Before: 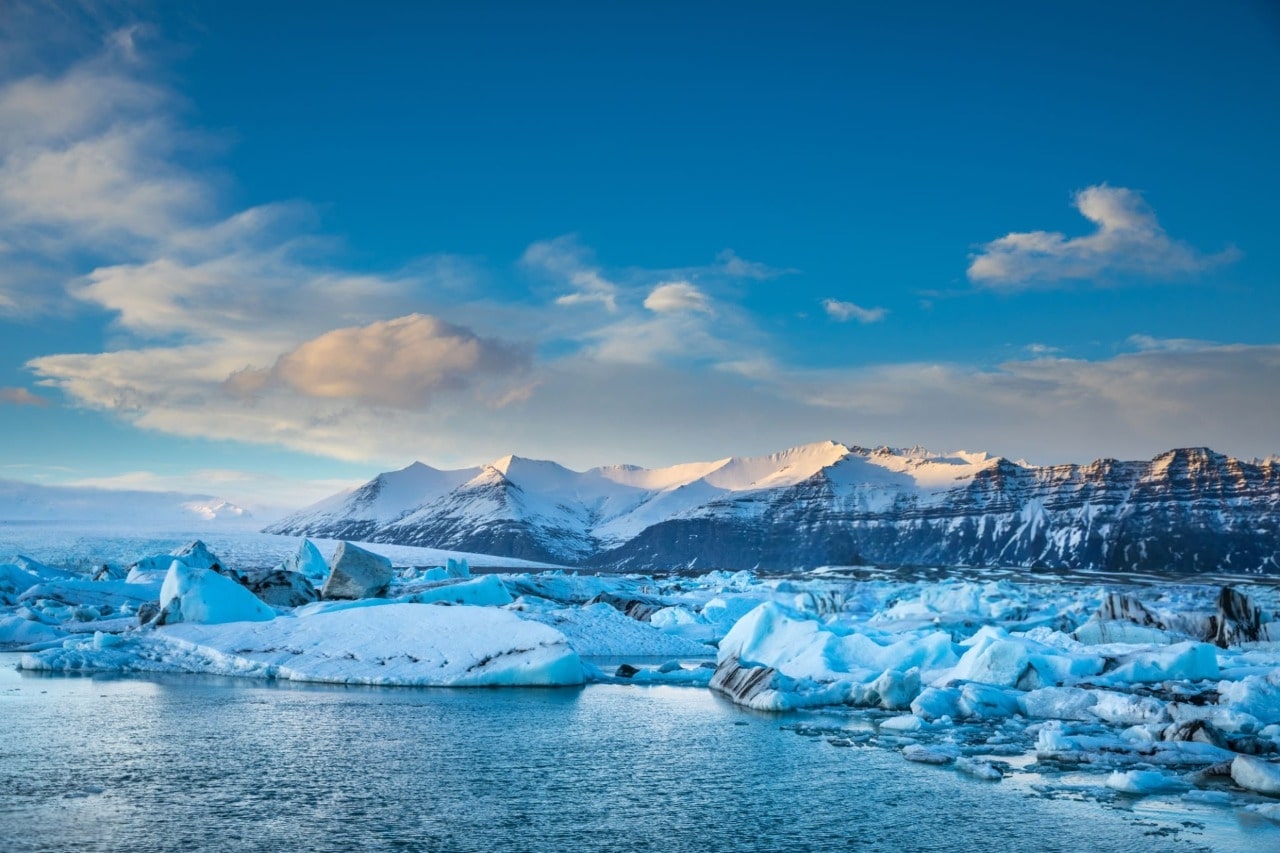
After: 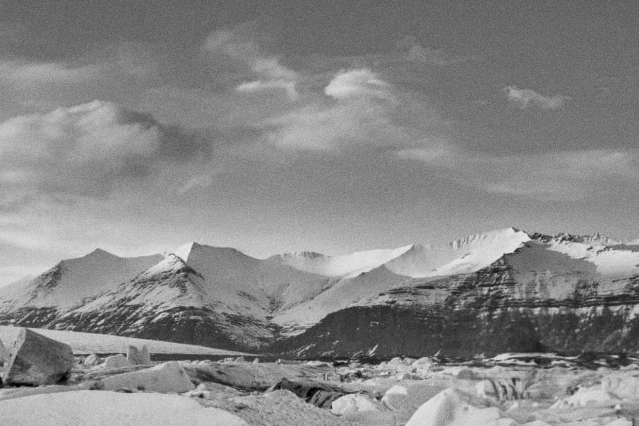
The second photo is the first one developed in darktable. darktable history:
grain: coarseness 22.88 ISO
crop: left 25%, top 25%, right 25%, bottom 25%
monochrome: on, module defaults
white balance: red 1.009, blue 0.985
color contrast: green-magenta contrast 0.8, blue-yellow contrast 1.1, unbound 0
filmic rgb: middle gray luminance 21.73%, black relative exposure -14 EV, white relative exposure 2.96 EV, threshold 6 EV, target black luminance 0%, hardness 8.81, latitude 59.69%, contrast 1.208, highlights saturation mix 5%, shadows ↔ highlights balance 41.6%, add noise in highlights 0, color science v3 (2019), use custom middle-gray values true, iterations of high-quality reconstruction 0, contrast in highlights soft, enable highlight reconstruction true
local contrast: mode bilateral grid, contrast 20, coarseness 50, detail 130%, midtone range 0.2
